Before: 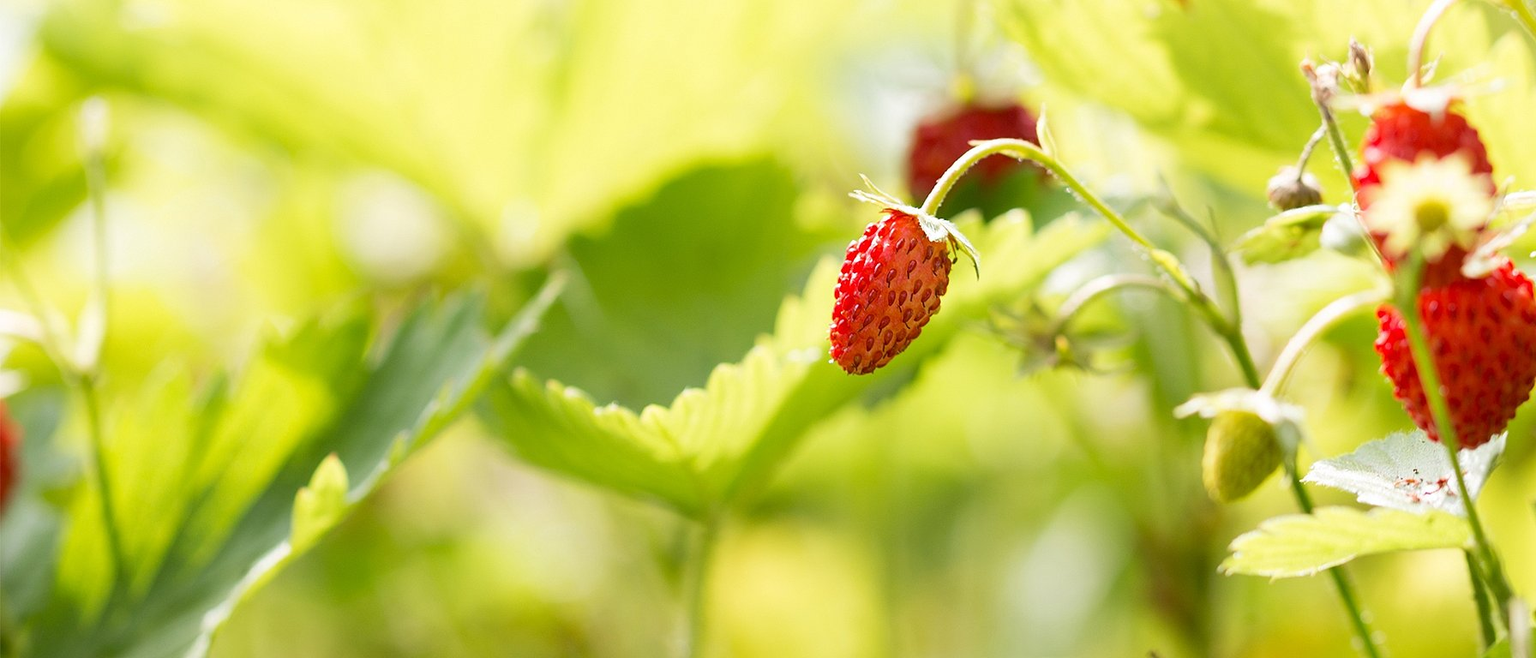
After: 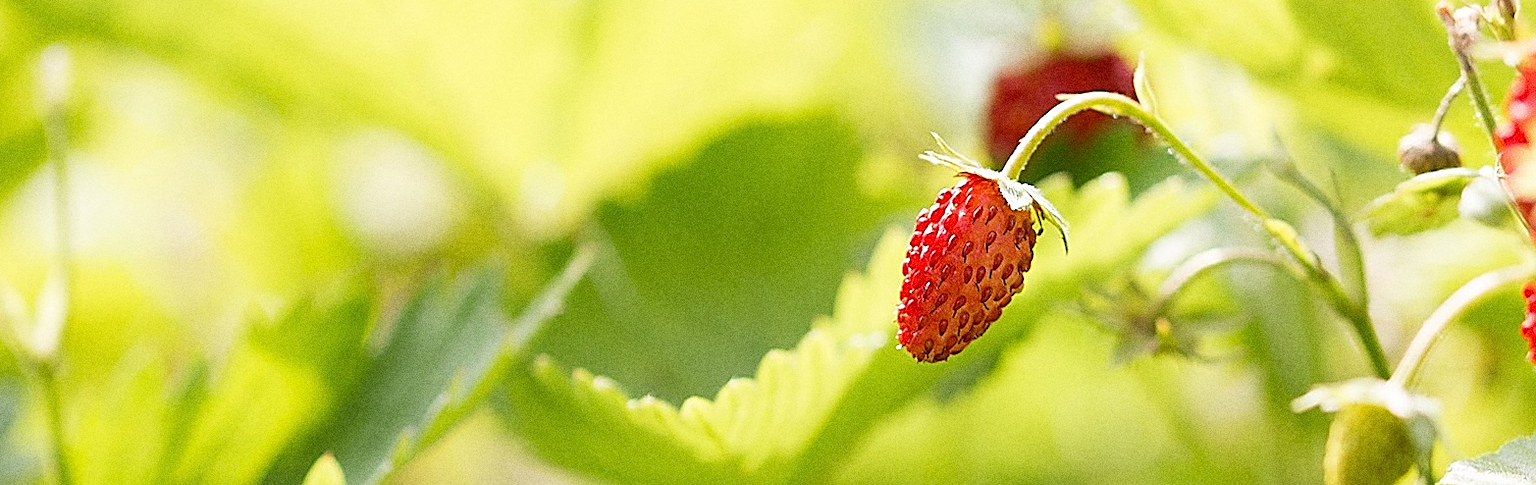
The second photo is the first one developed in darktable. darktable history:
crop: left 3.015%, top 8.969%, right 9.647%, bottom 26.457%
sharpen: amount 0.901
grain: coarseness 11.82 ISO, strength 36.67%, mid-tones bias 74.17%
